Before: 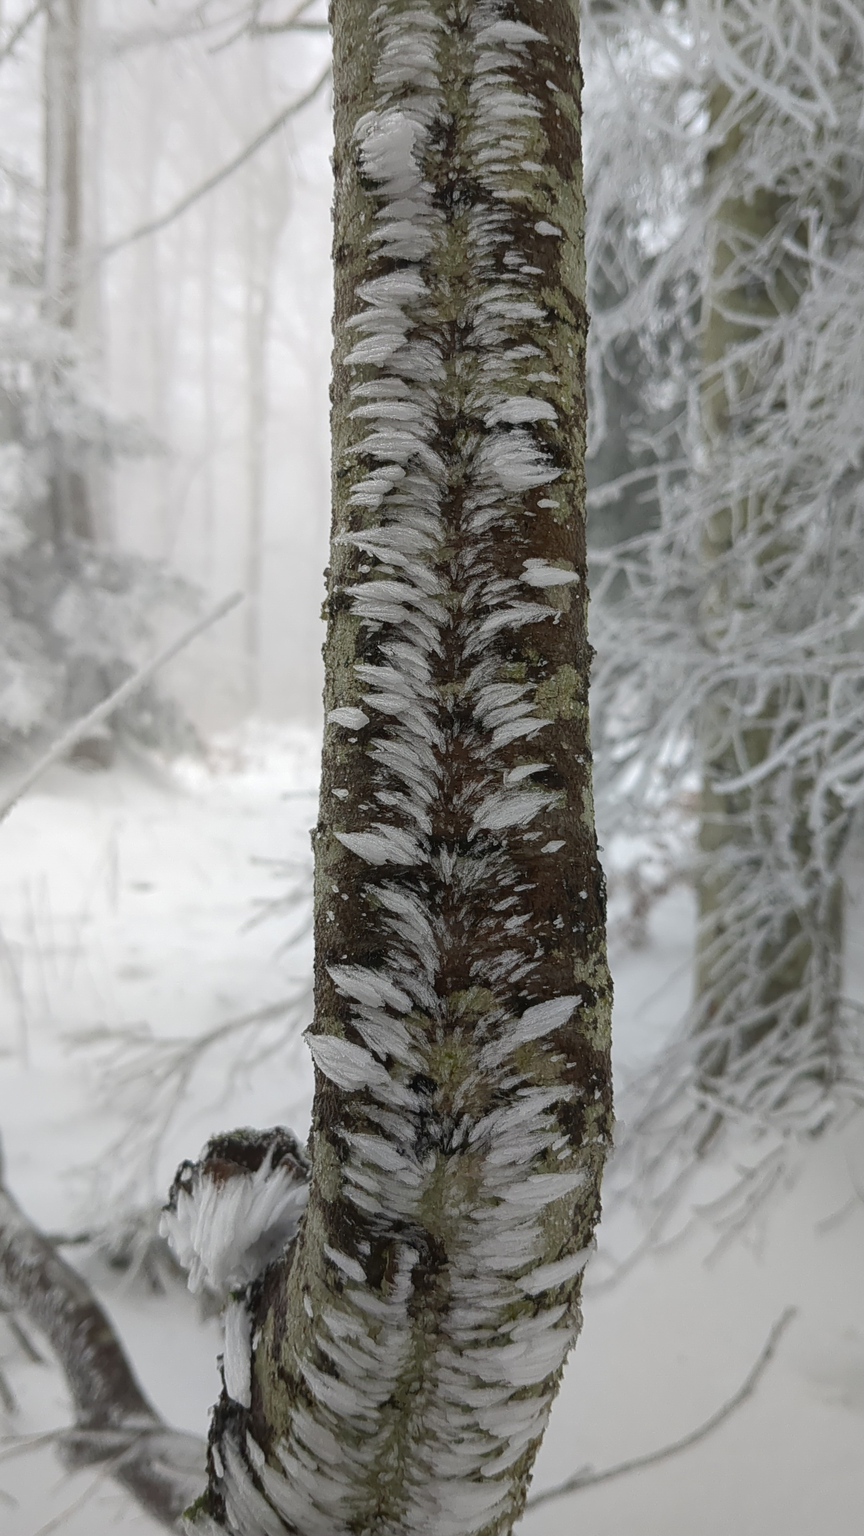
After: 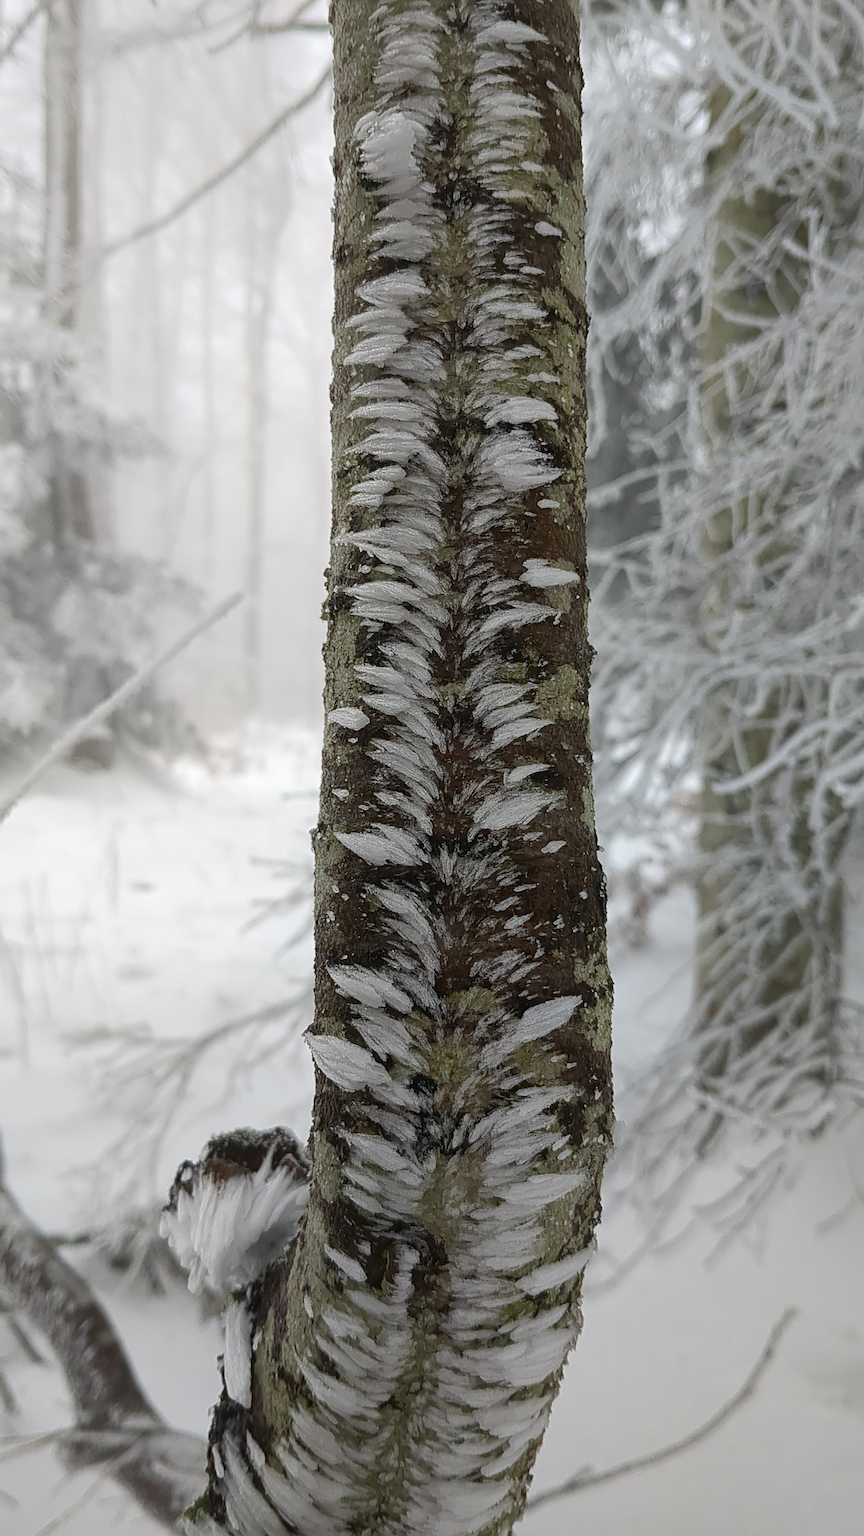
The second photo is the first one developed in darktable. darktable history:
contrast brightness saturation: contrast 0.07
sharpen: on, module defaults
